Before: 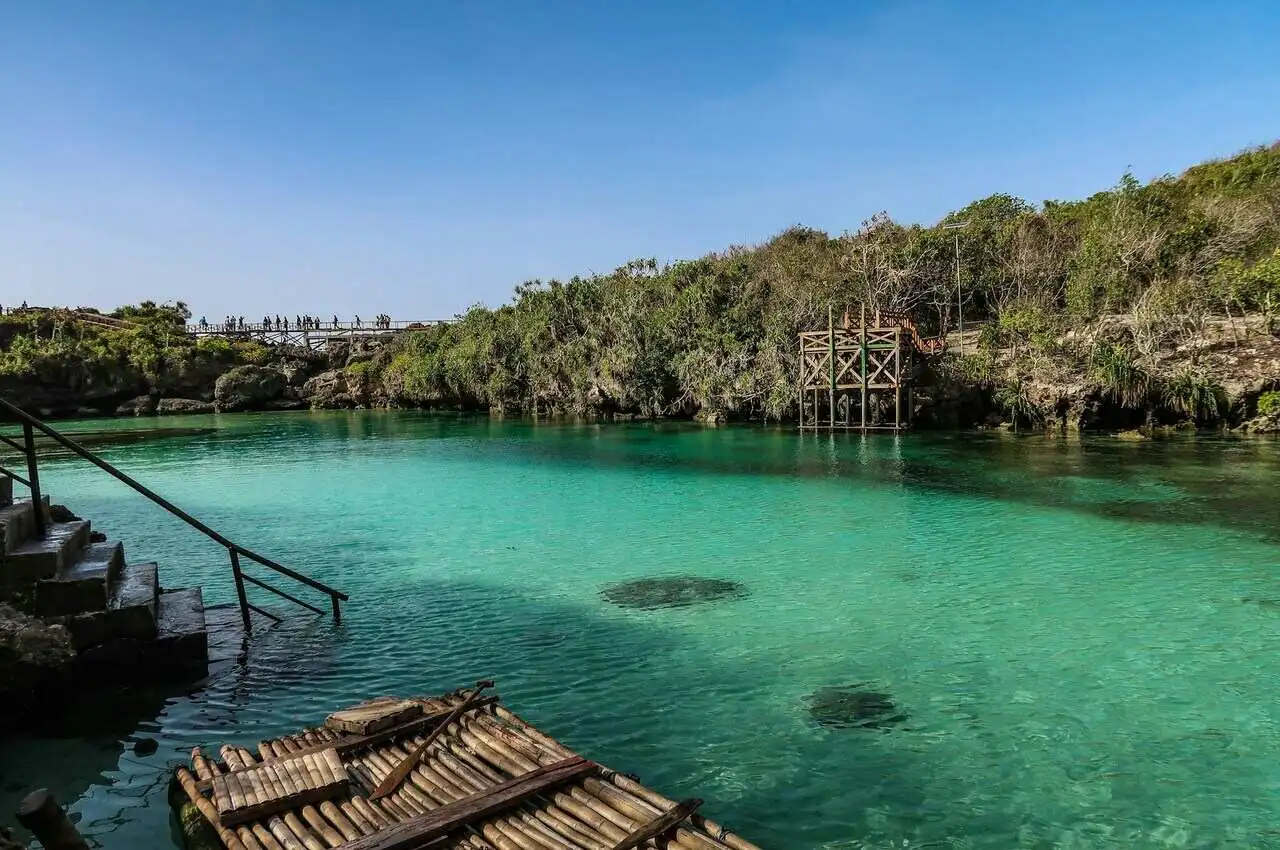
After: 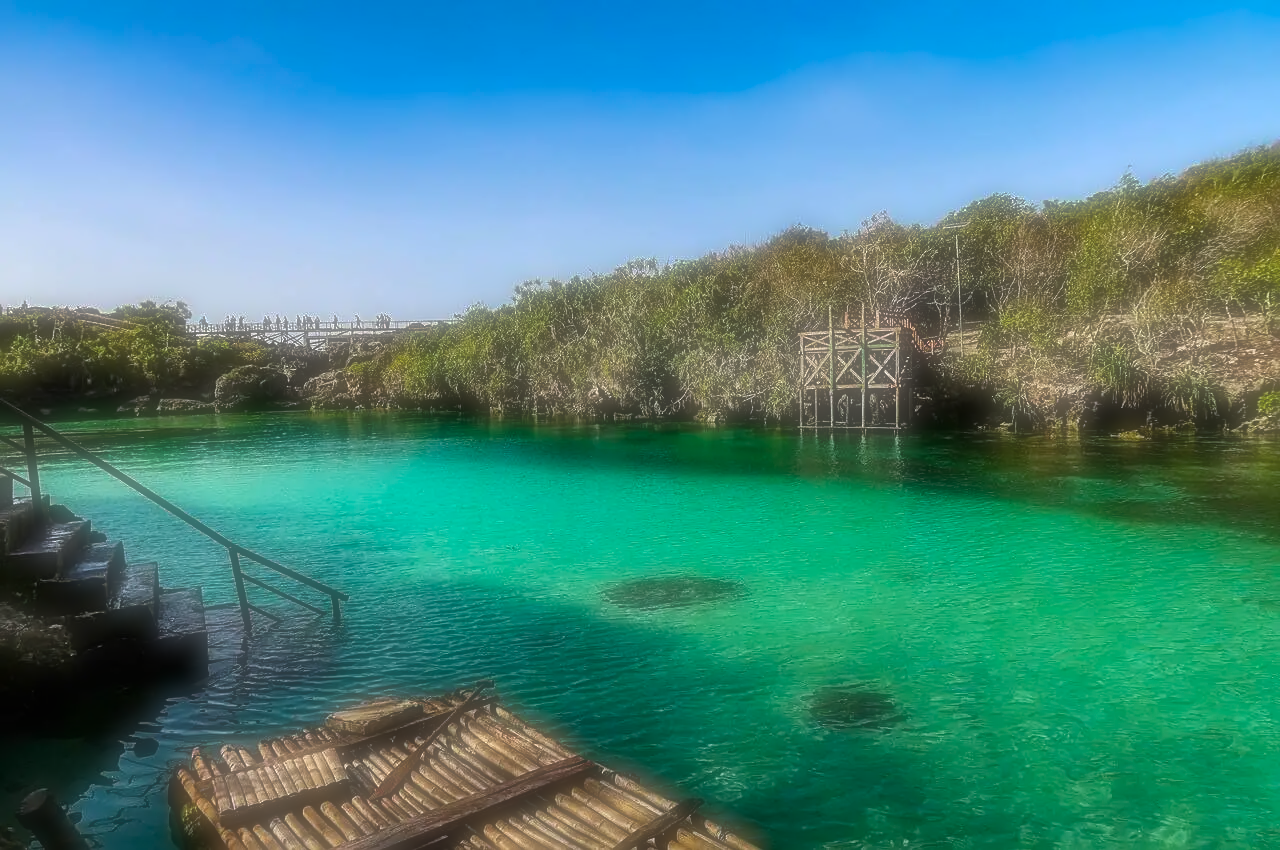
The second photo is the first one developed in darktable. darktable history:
soften: on, module defaults
haze removal: strength 0.29, distance 0.25, compatibility mode true, adaptive false
sharpen: radius 2.767
color balance rgb: perceptual saturation grading › global saturation 20%, global vibrance 20%
